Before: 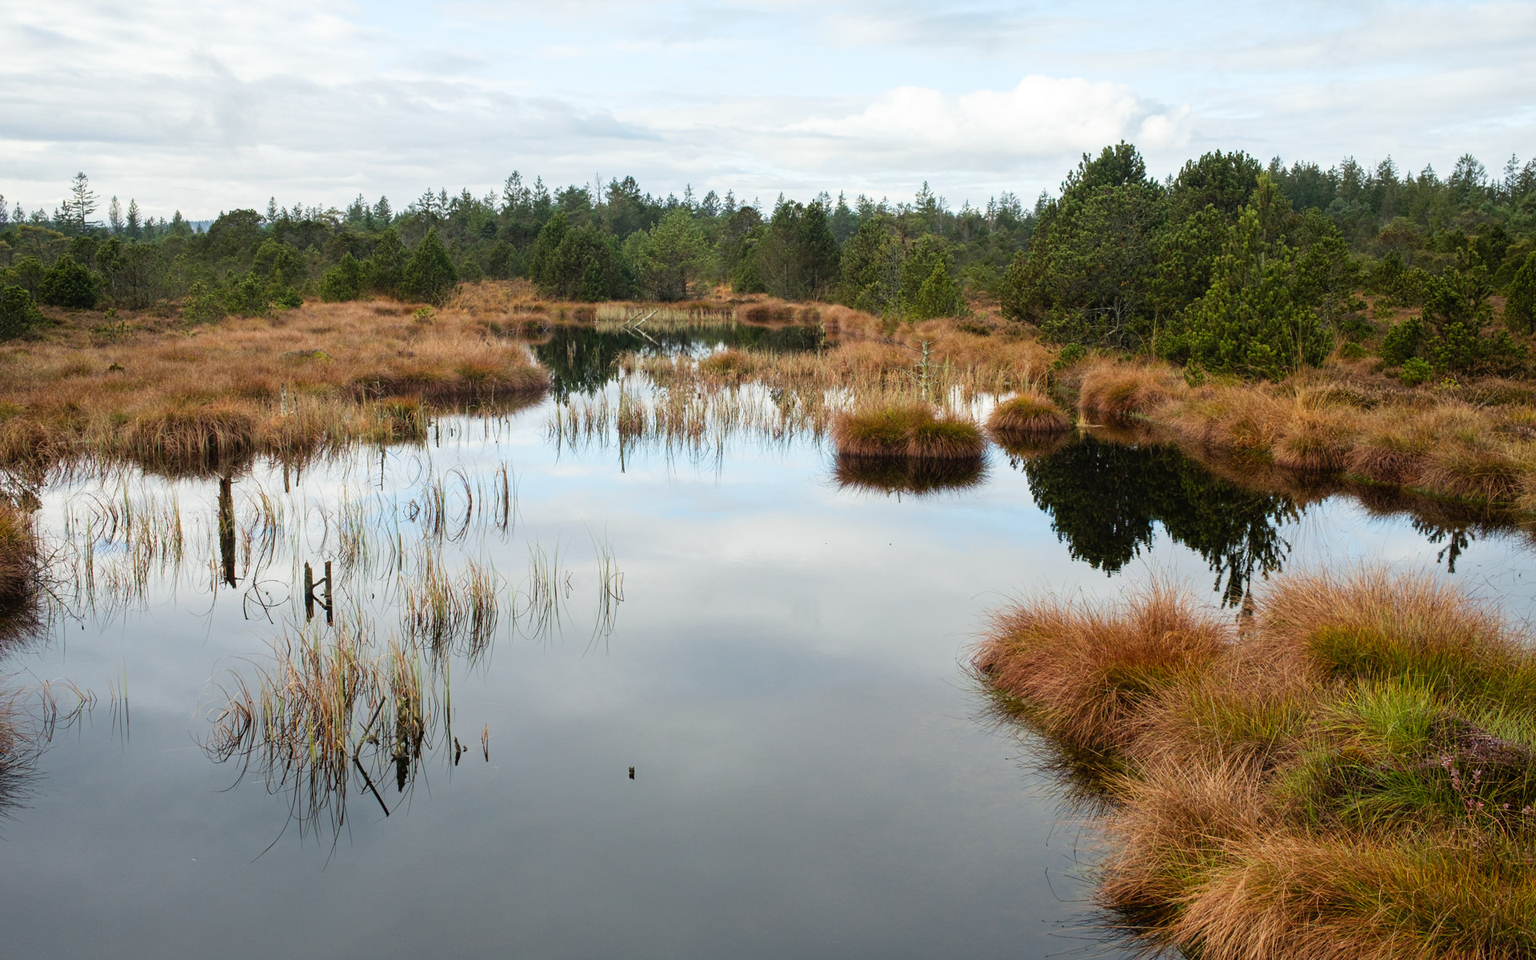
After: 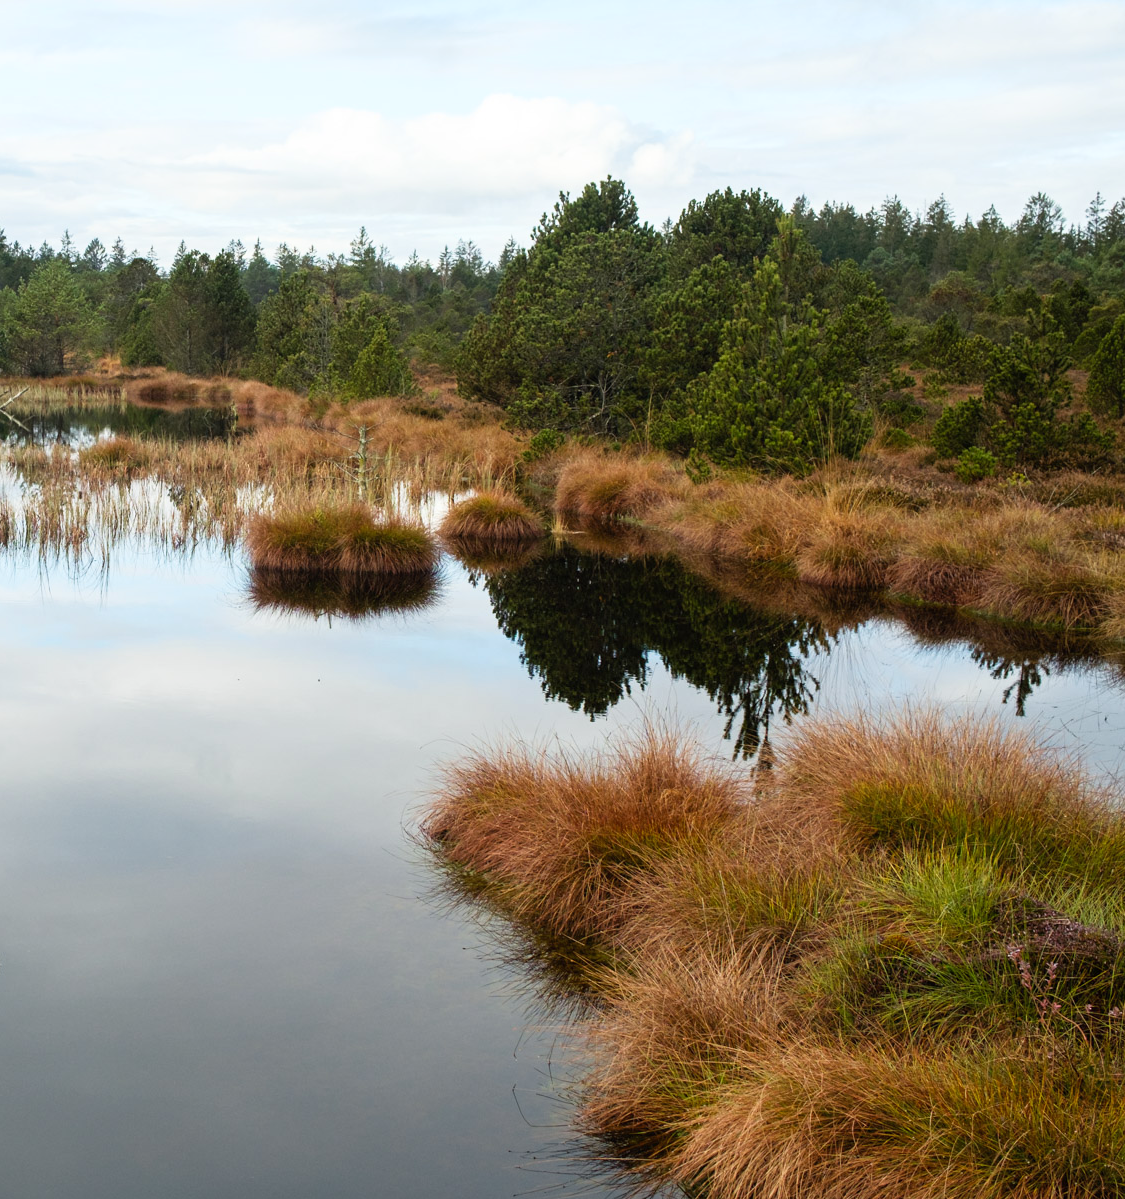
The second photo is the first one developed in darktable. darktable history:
shadows and highlights: shadows 0, highlights 40
crop: left 41.402%
